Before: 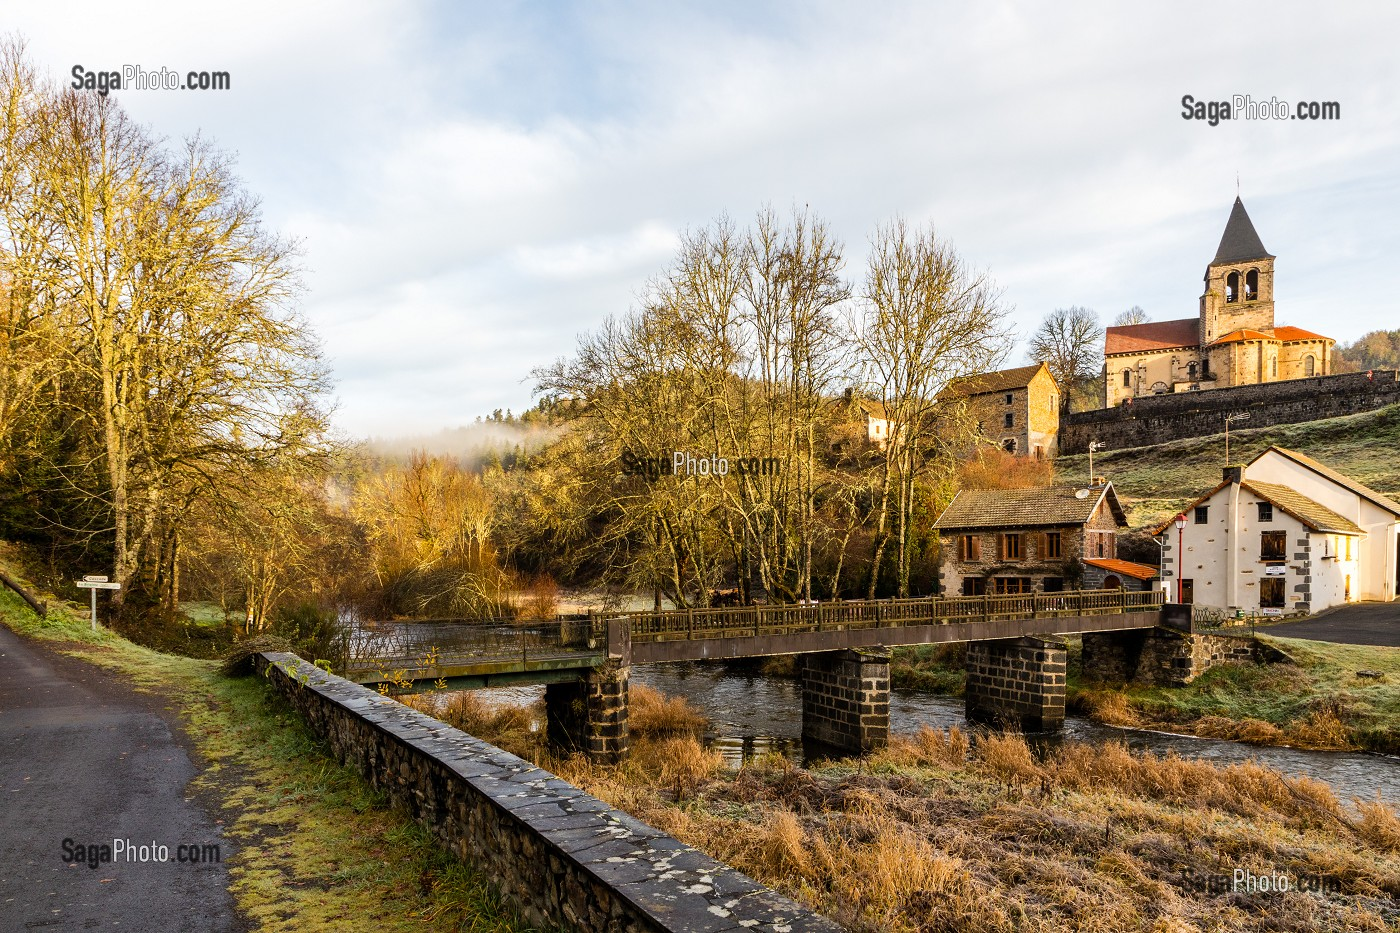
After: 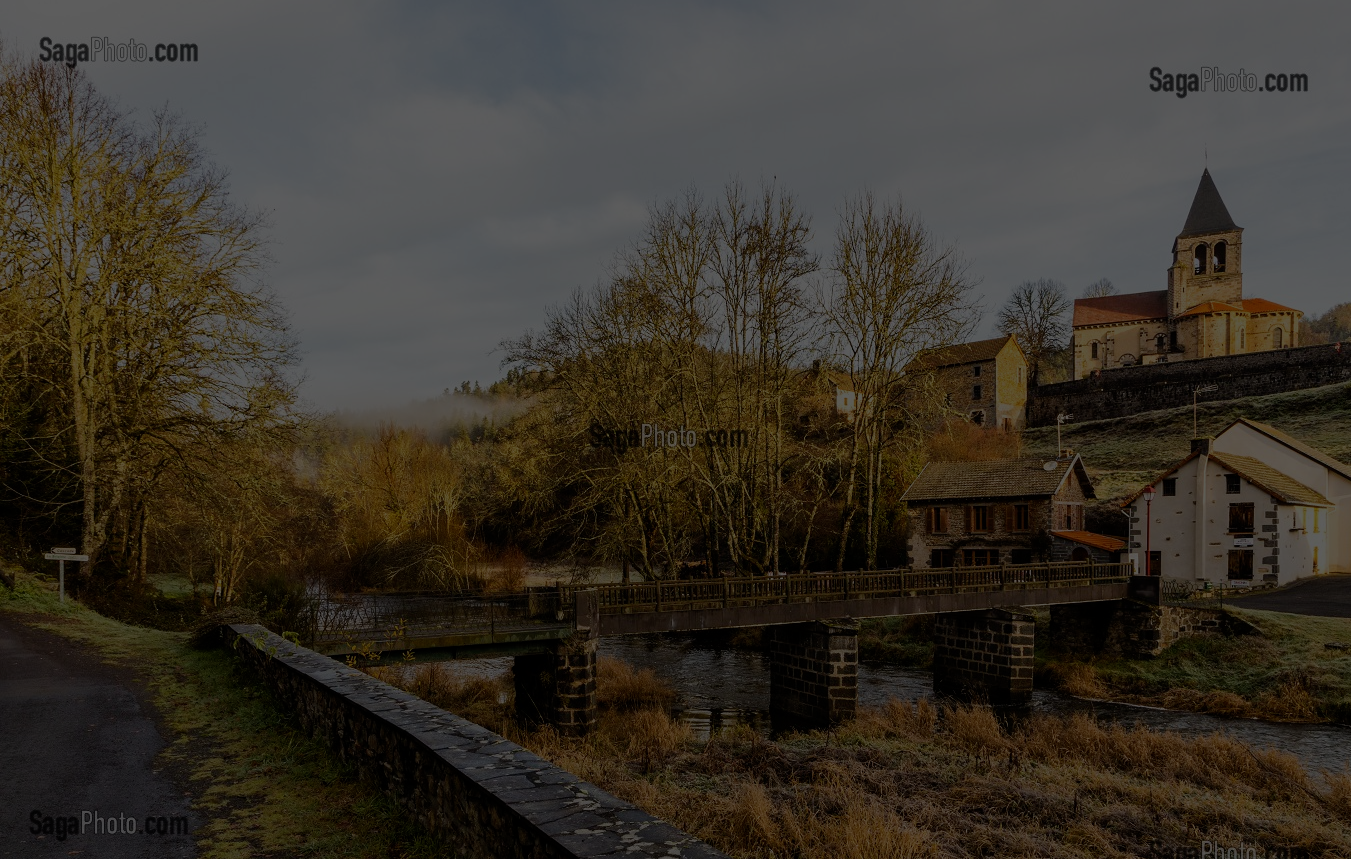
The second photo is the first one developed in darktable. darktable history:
crop: left 2.343%, top 3.016%, right 1.086%, bottom 4.872%
exposure: exposure -2.348 EV, compensate highlight preservation false
base curve: curves: ch0 [(0, 0) (0.826, 0.587) (1, 1)], exposure shift 0.01, preserve colors none
